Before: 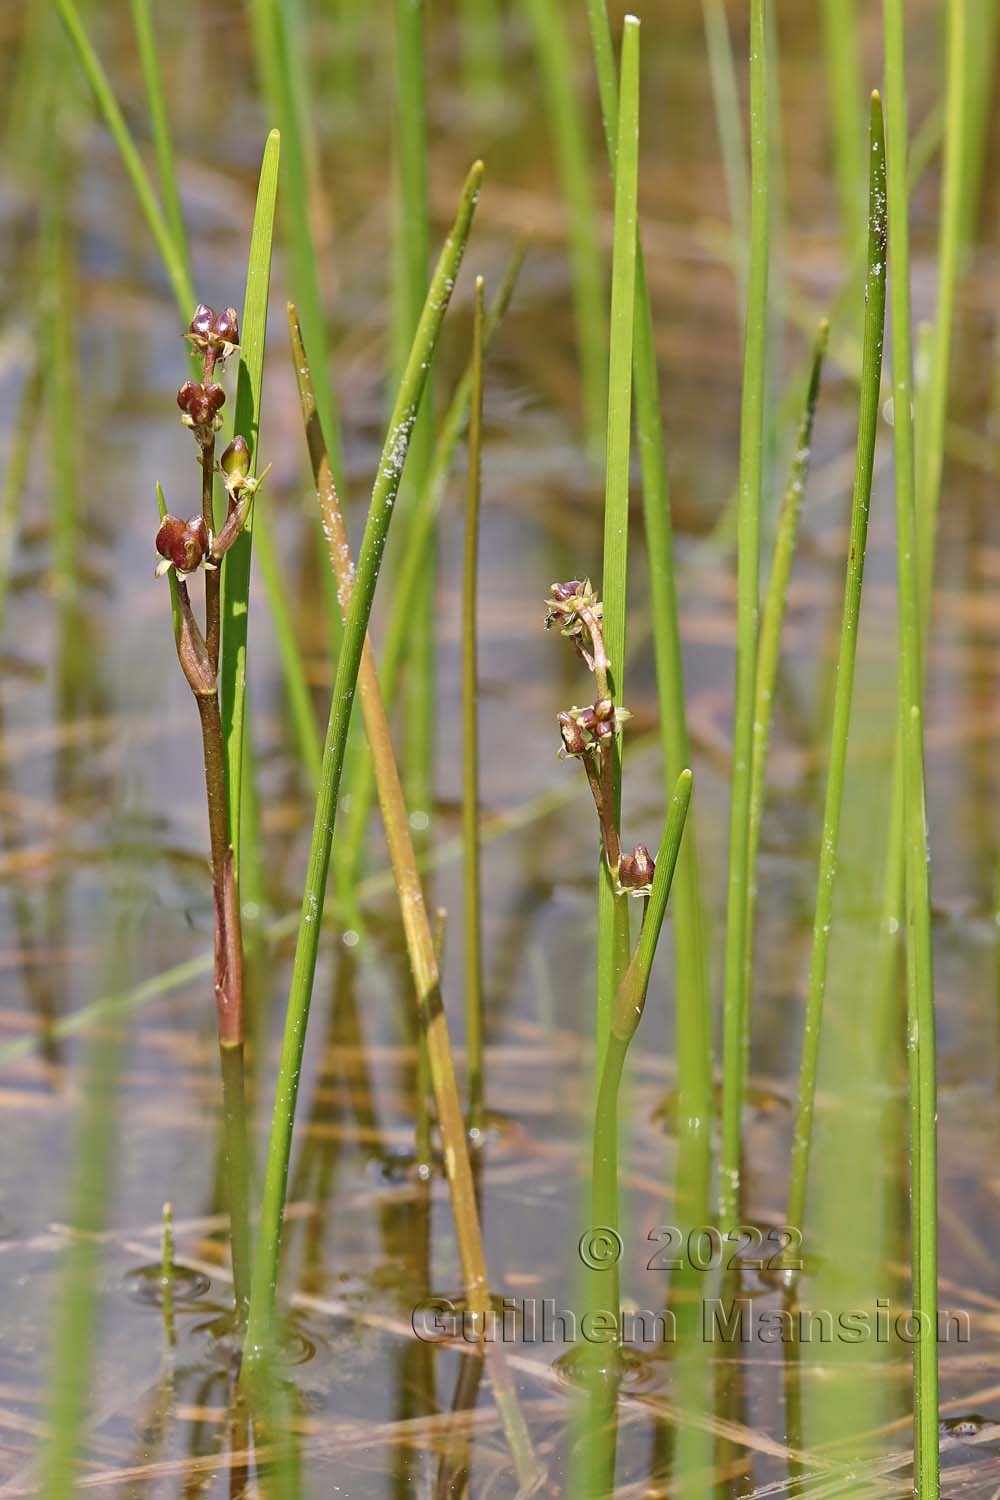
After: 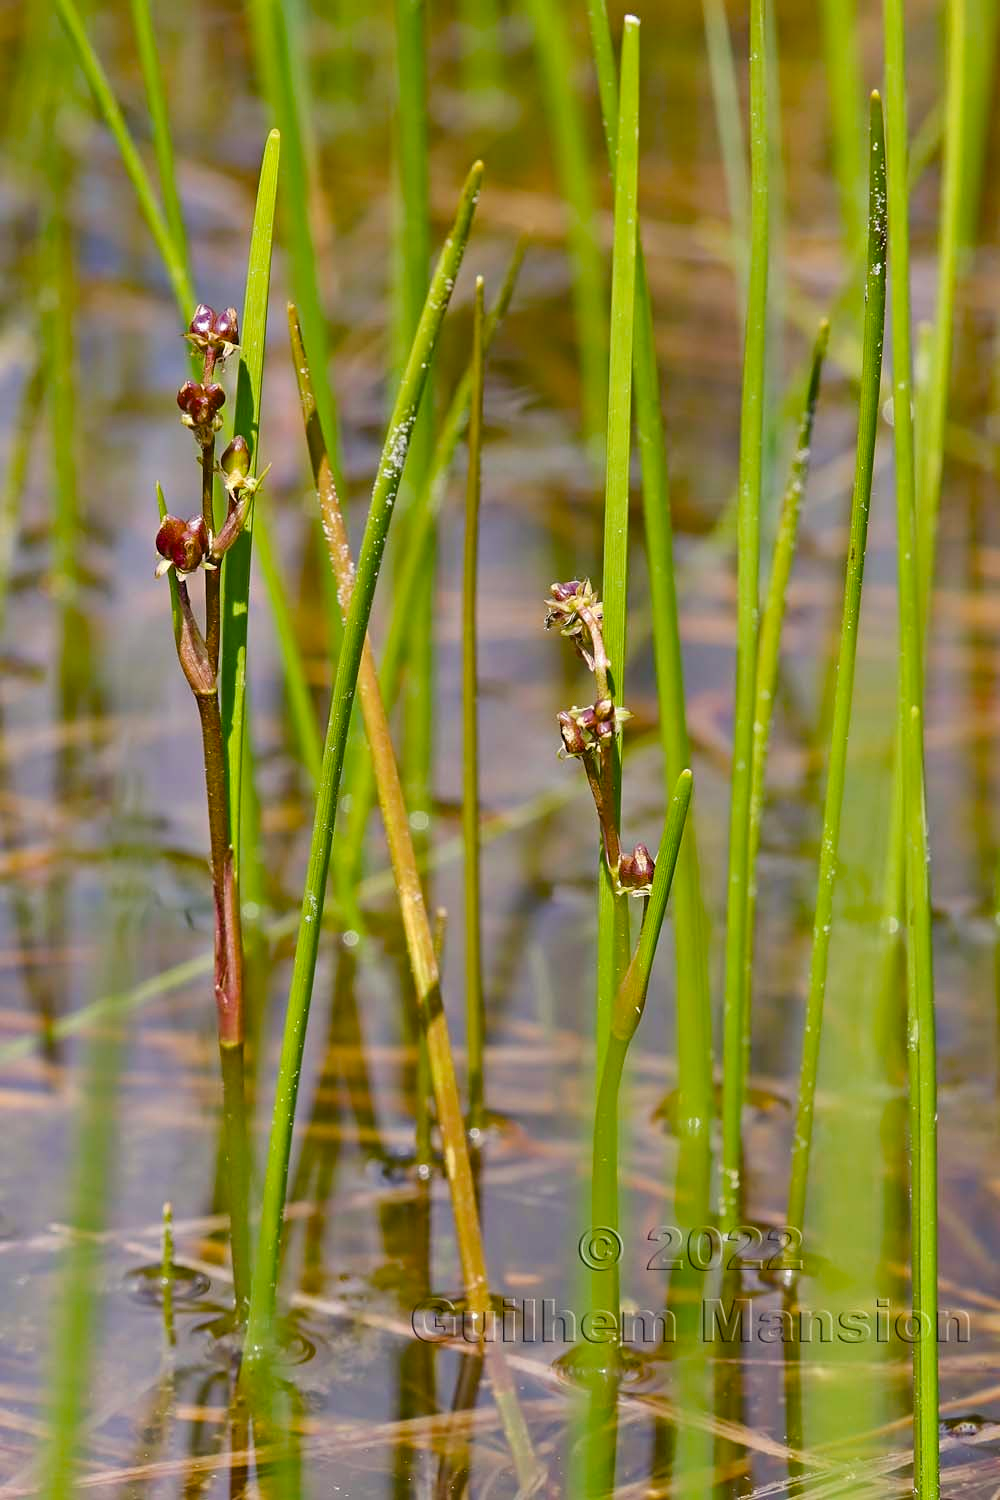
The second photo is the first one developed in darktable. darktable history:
levels: levels [0.026, 0.507, 0.987]
color balance rgb: shadows lift › luminance -22.031%, shadows lift › chroma 6.534%, shadows lift › hue 268.27°, perceptual saturation grading › global saturation 34.716%, perceptual saturation grading › highlights -29.835%, perceptual saturation grading › shadows 35.235%, global vibrance 20%
